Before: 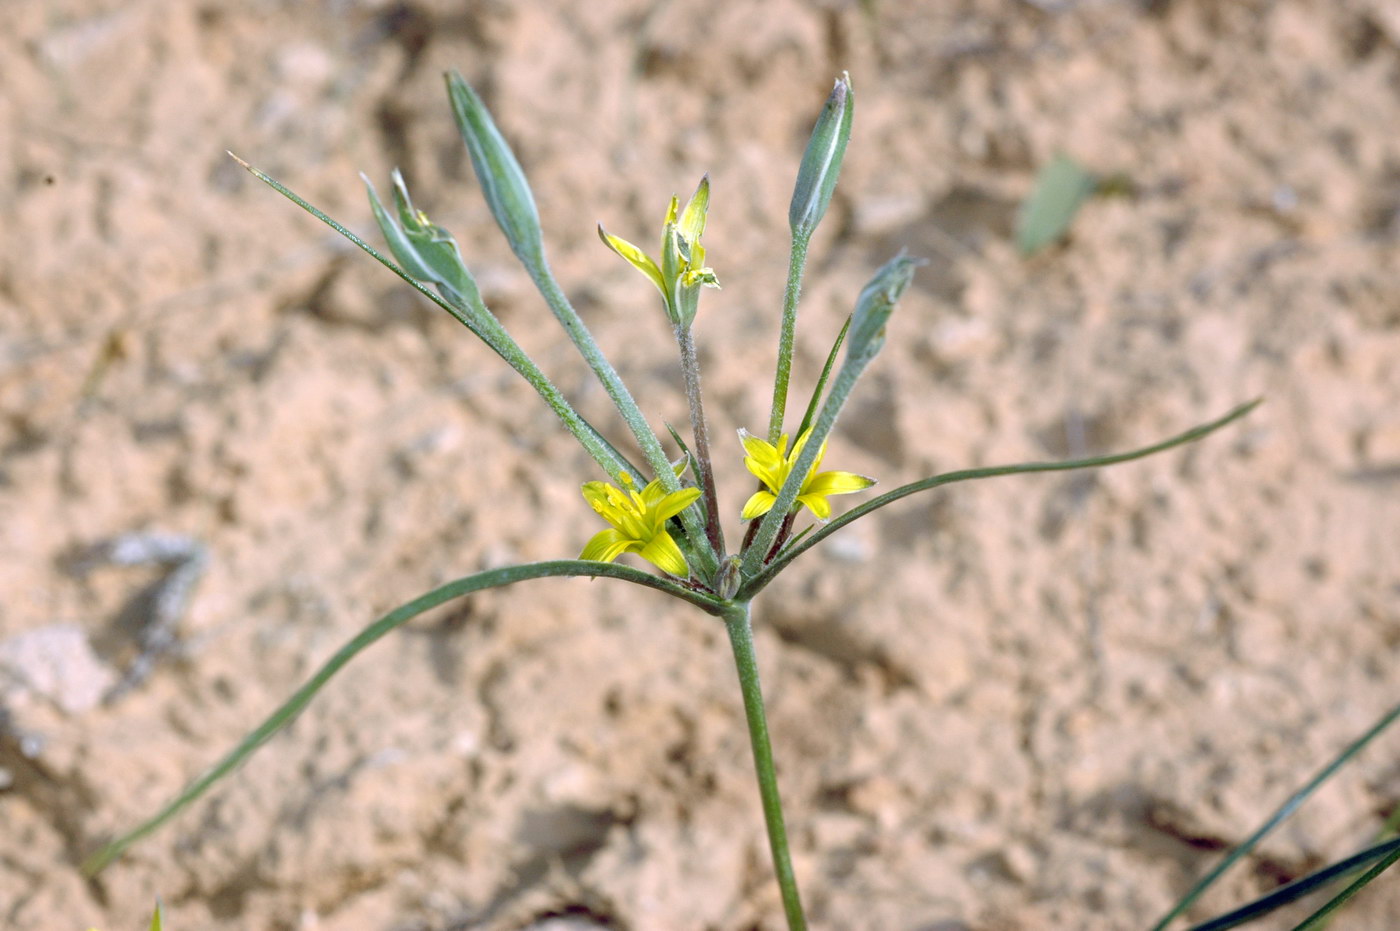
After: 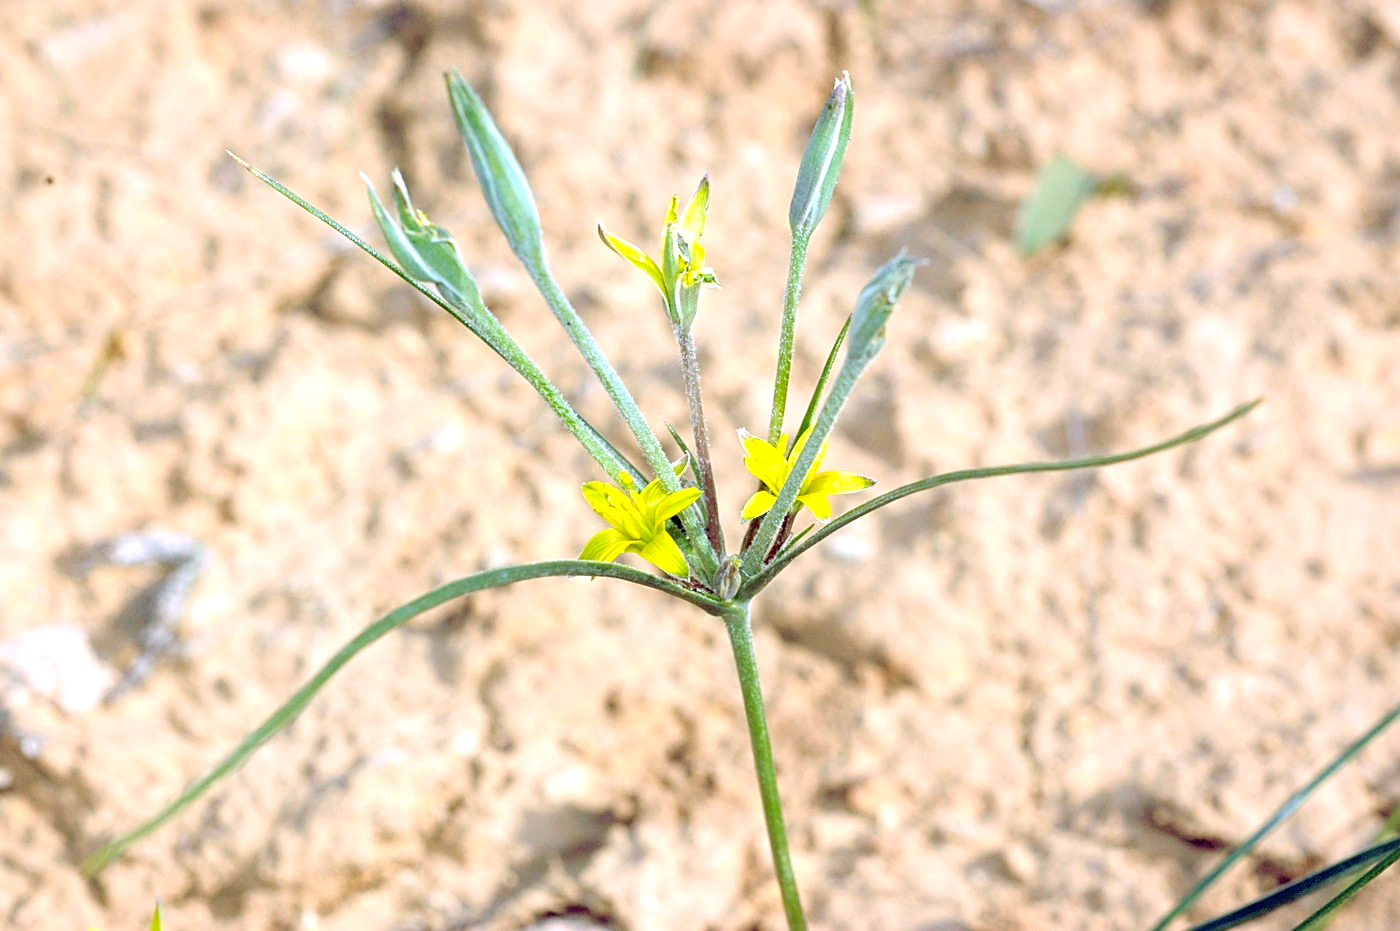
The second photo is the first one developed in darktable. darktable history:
exposure: exposure 0.66 EV, compensate exposure bias true, compensate highlight preservation false
contrast brightness saturation: brightness 0.093, saturation 0.192
sharpen: on, module defaults
